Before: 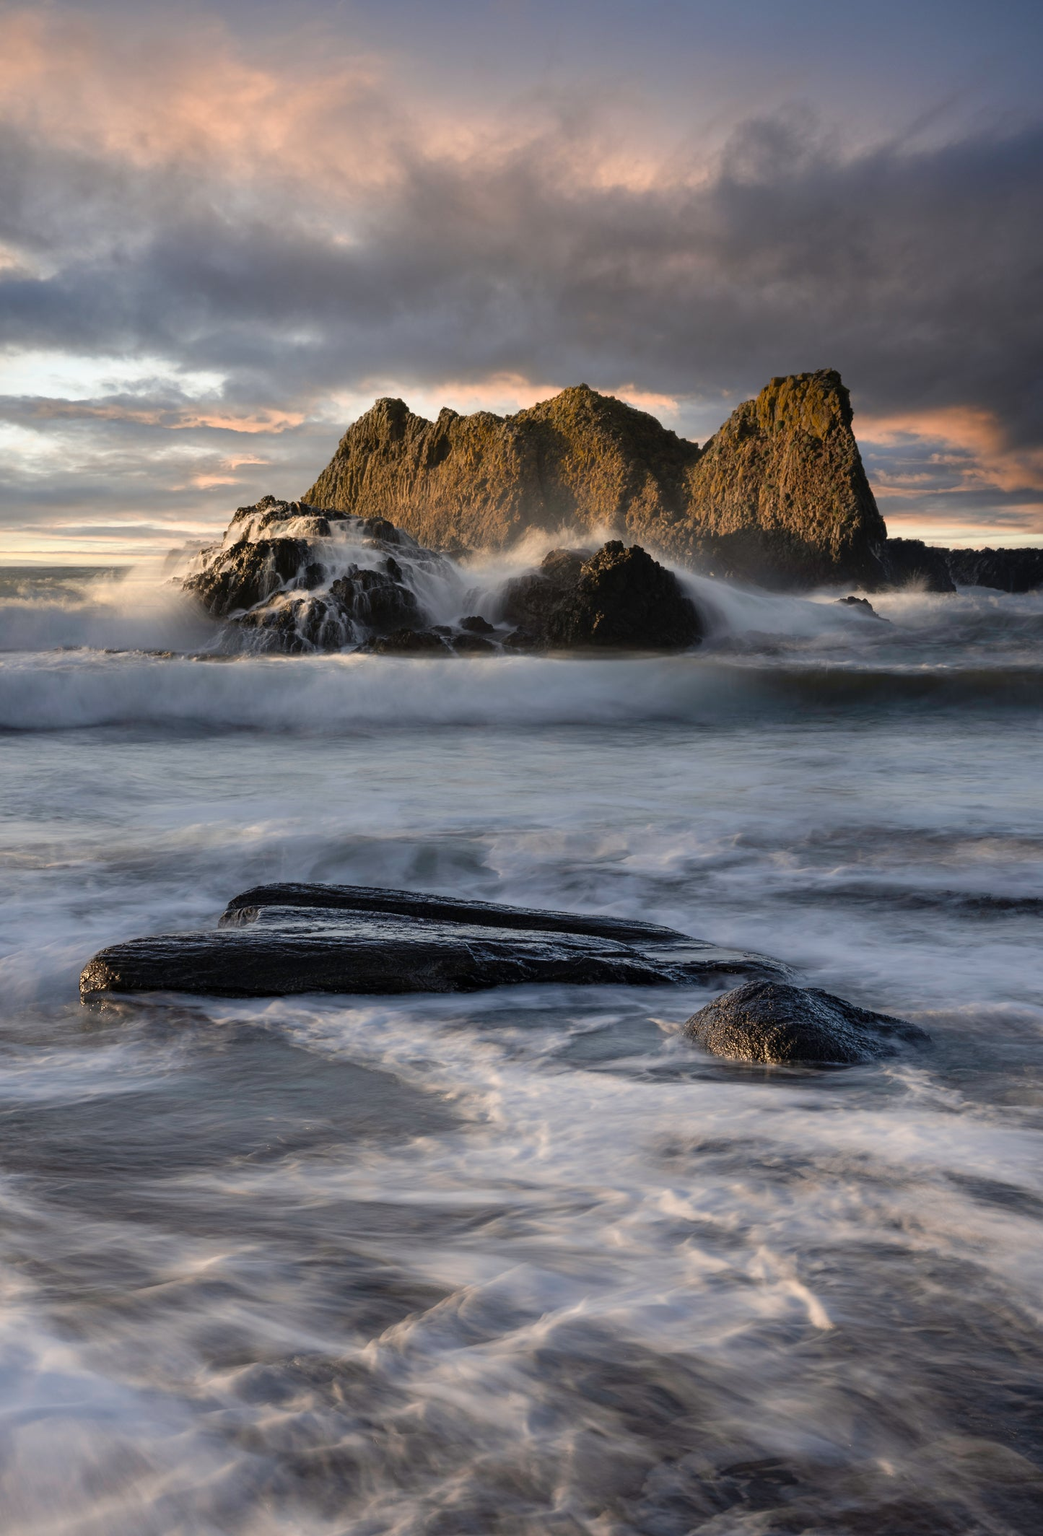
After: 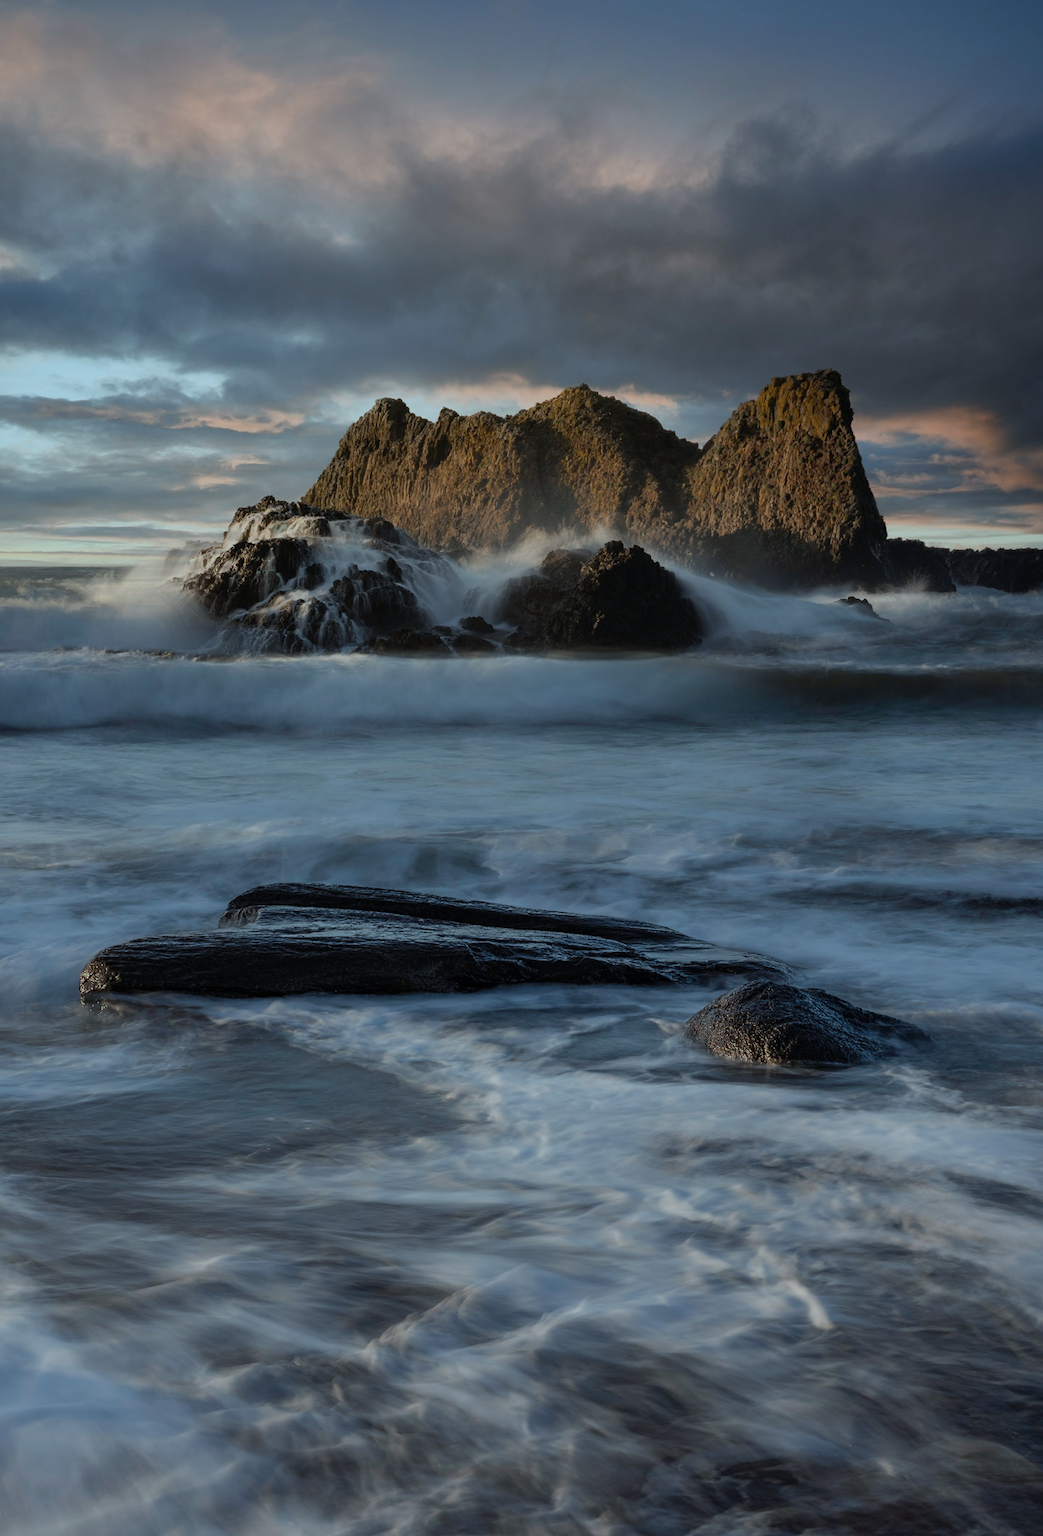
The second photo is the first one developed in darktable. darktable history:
exposure: black level correction 0, exposure -0.721 EV, compensate highlight preservation false
color correction: highlights a* -11.71, highlights b* -15.58
